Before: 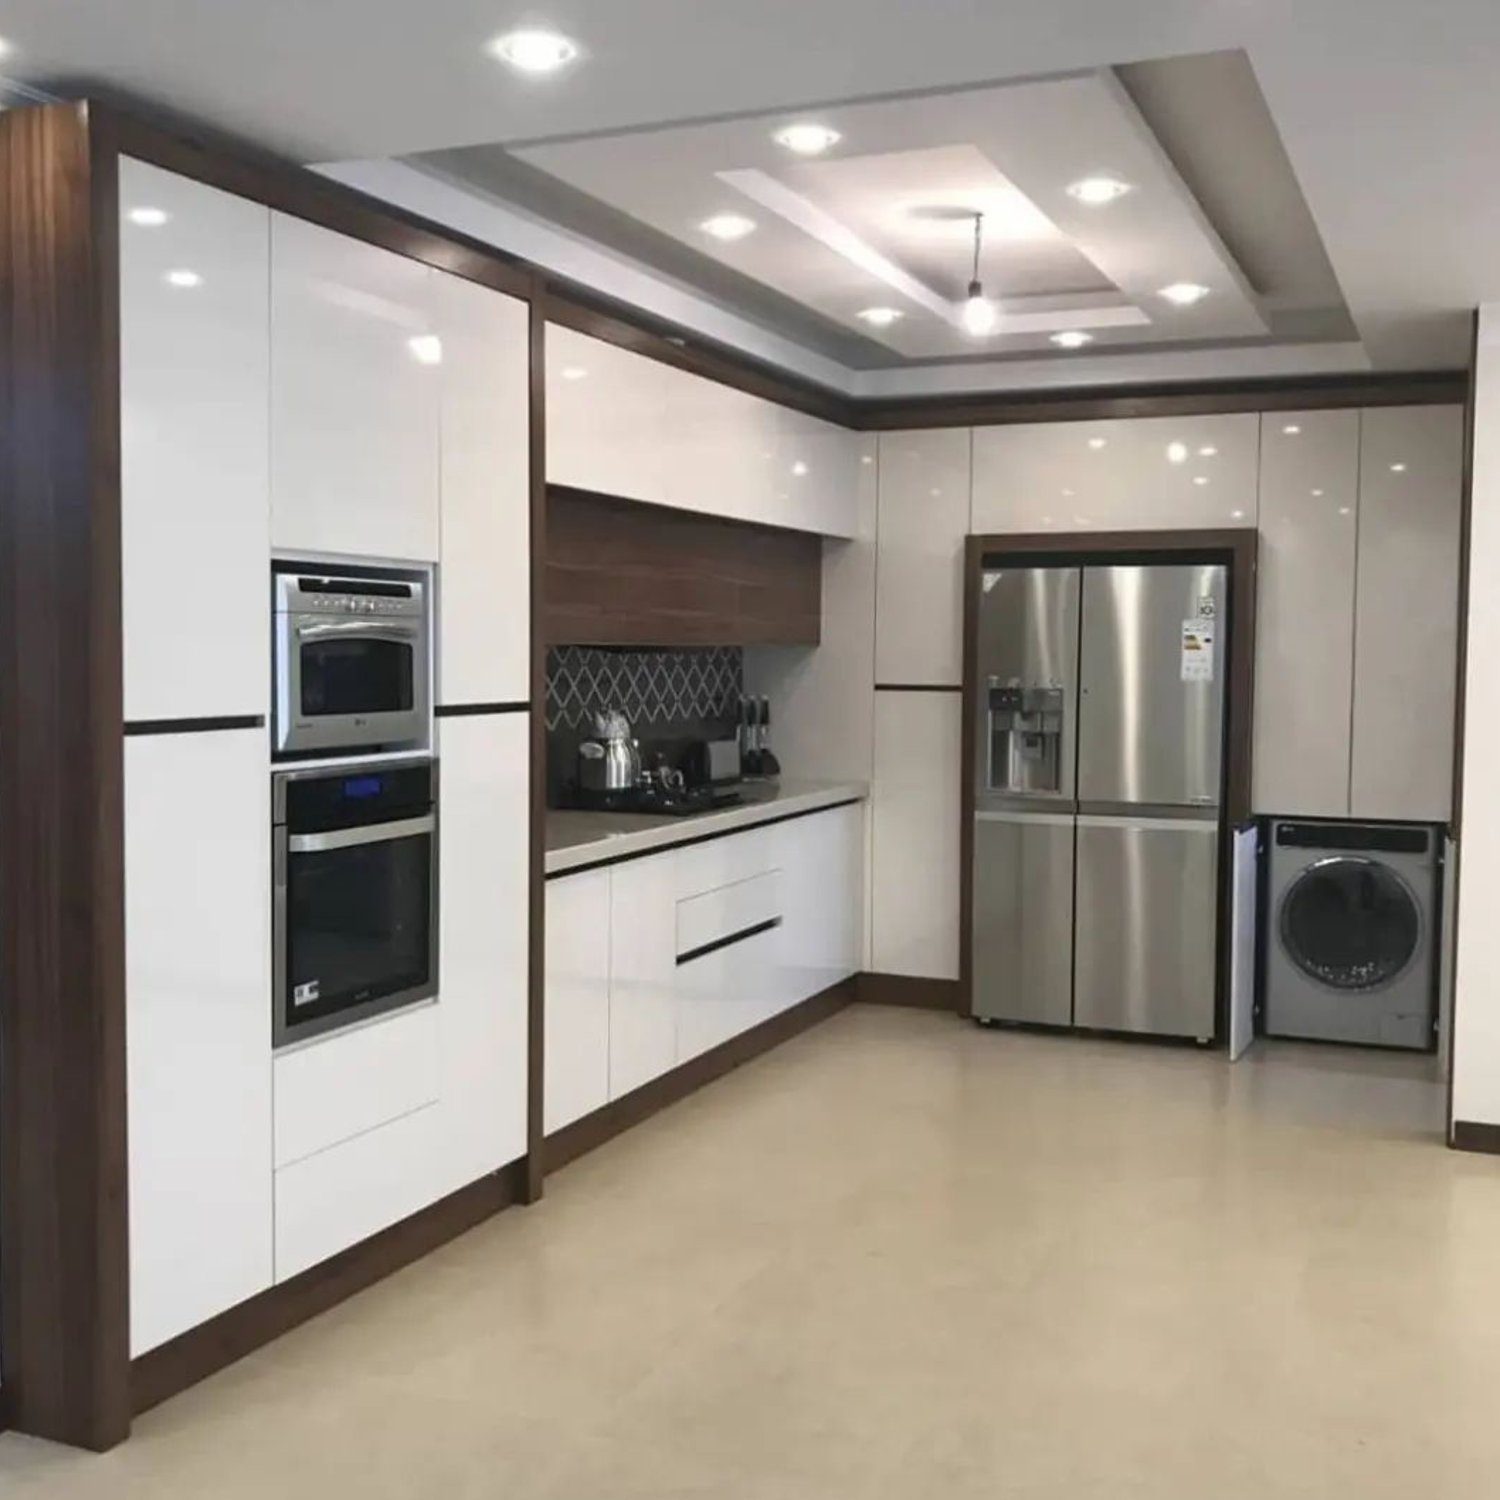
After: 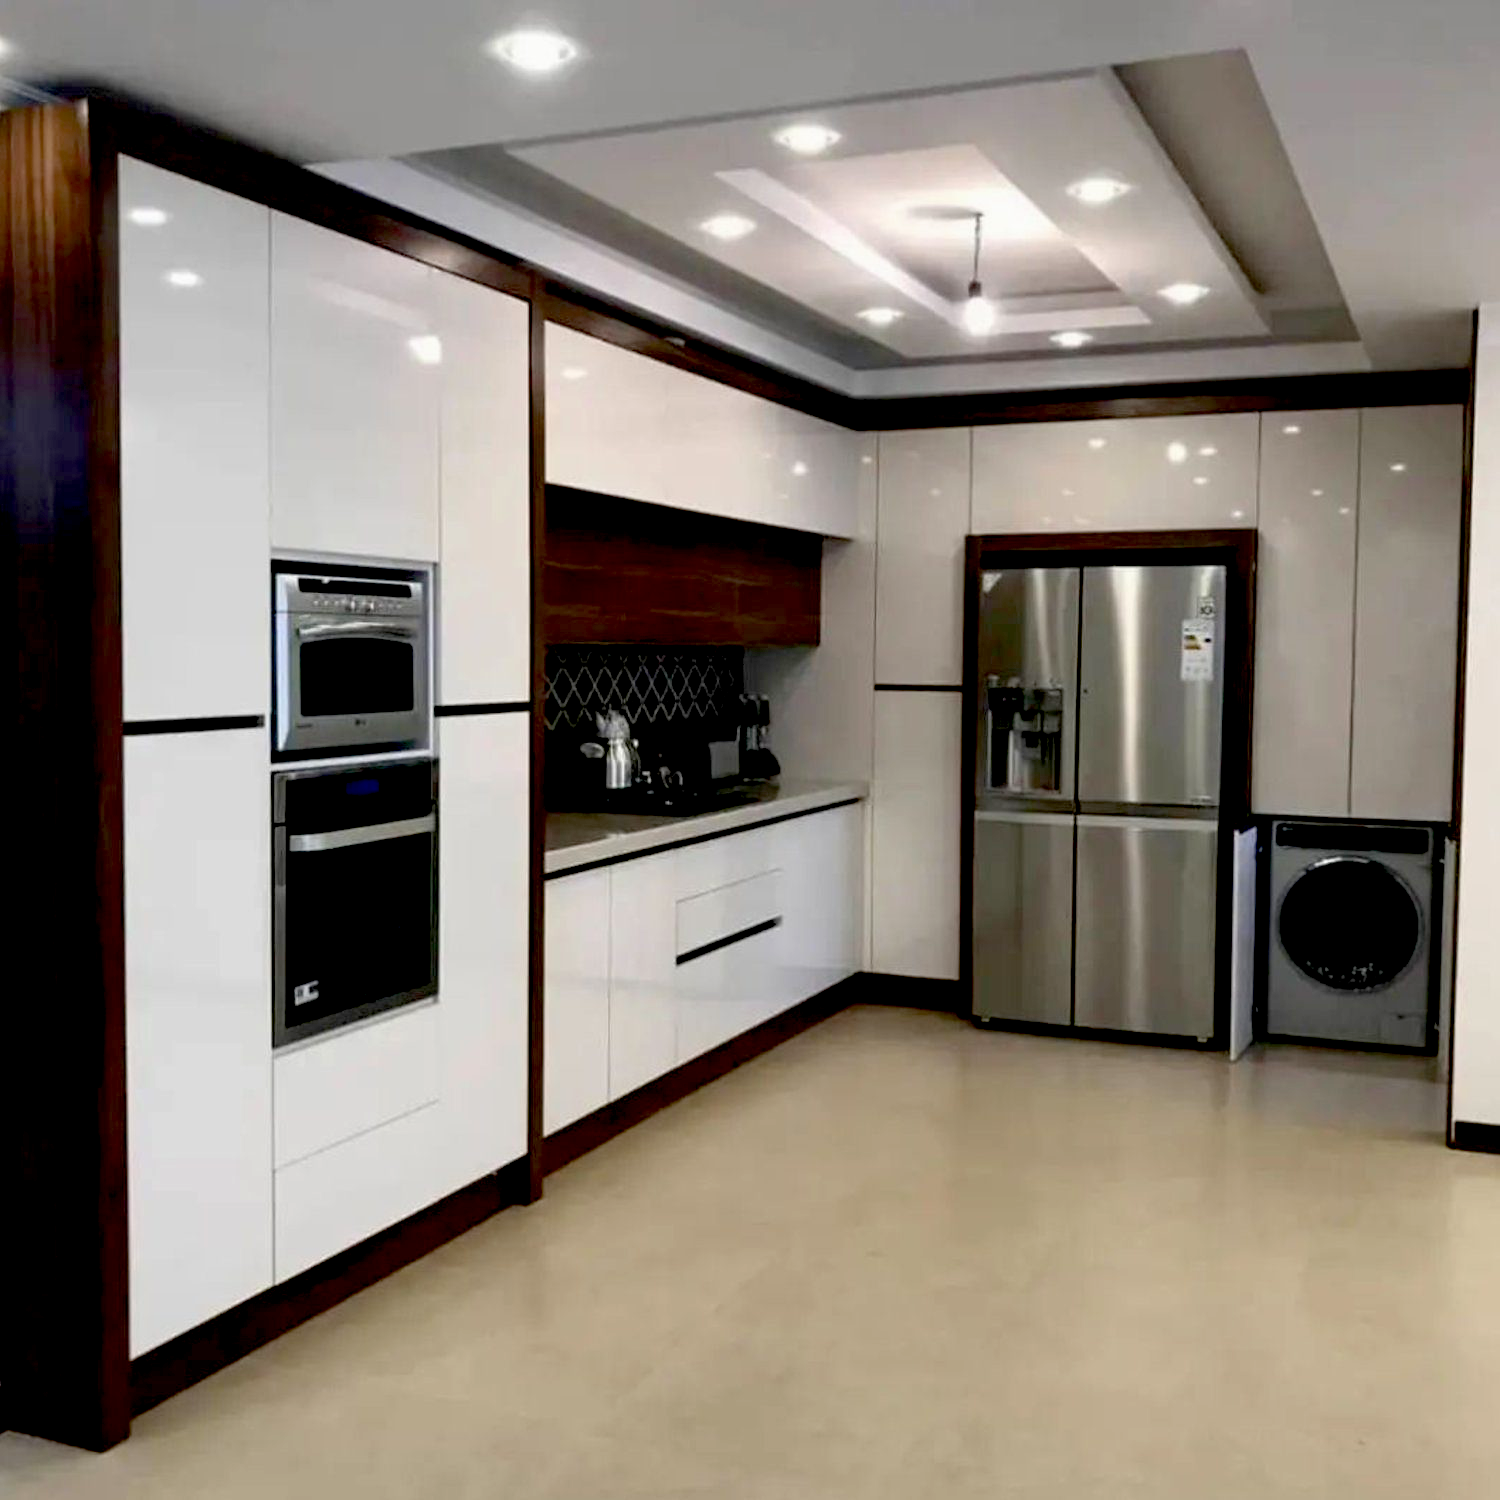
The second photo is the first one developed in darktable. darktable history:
exposure: black level correction 0.055, exposure -0.034 EV, compensate highlight preservation false
